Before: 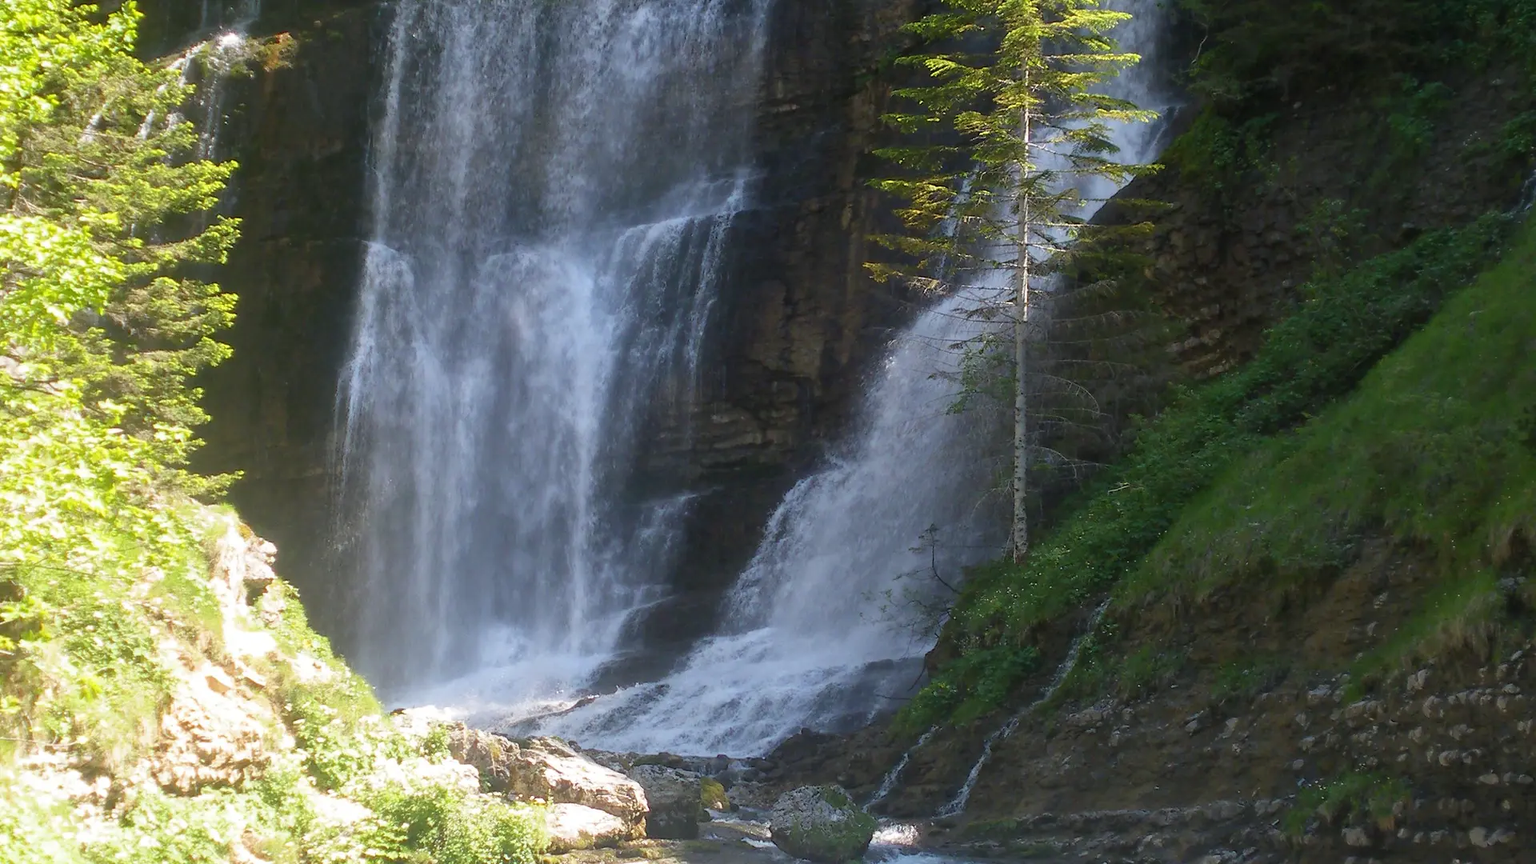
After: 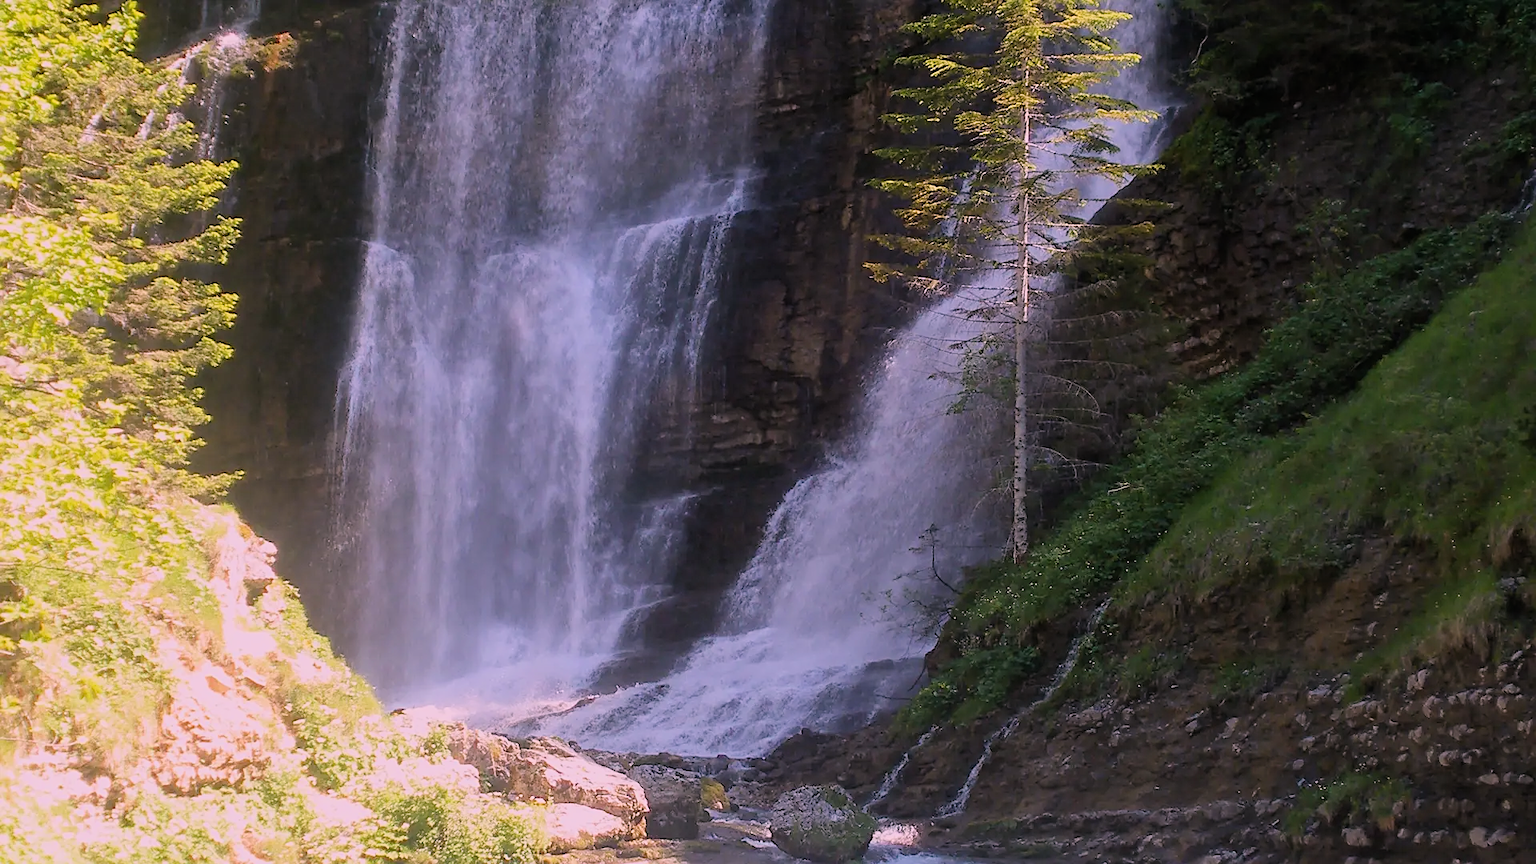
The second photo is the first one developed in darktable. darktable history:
sharpen: on, module defaults
filmic rgb: black relative exposure -7.65 EV, white relative exposure 4.56 EV, hardness 3.61, color science v6 (2022)
white balance: red 1.188, blue 1.11
